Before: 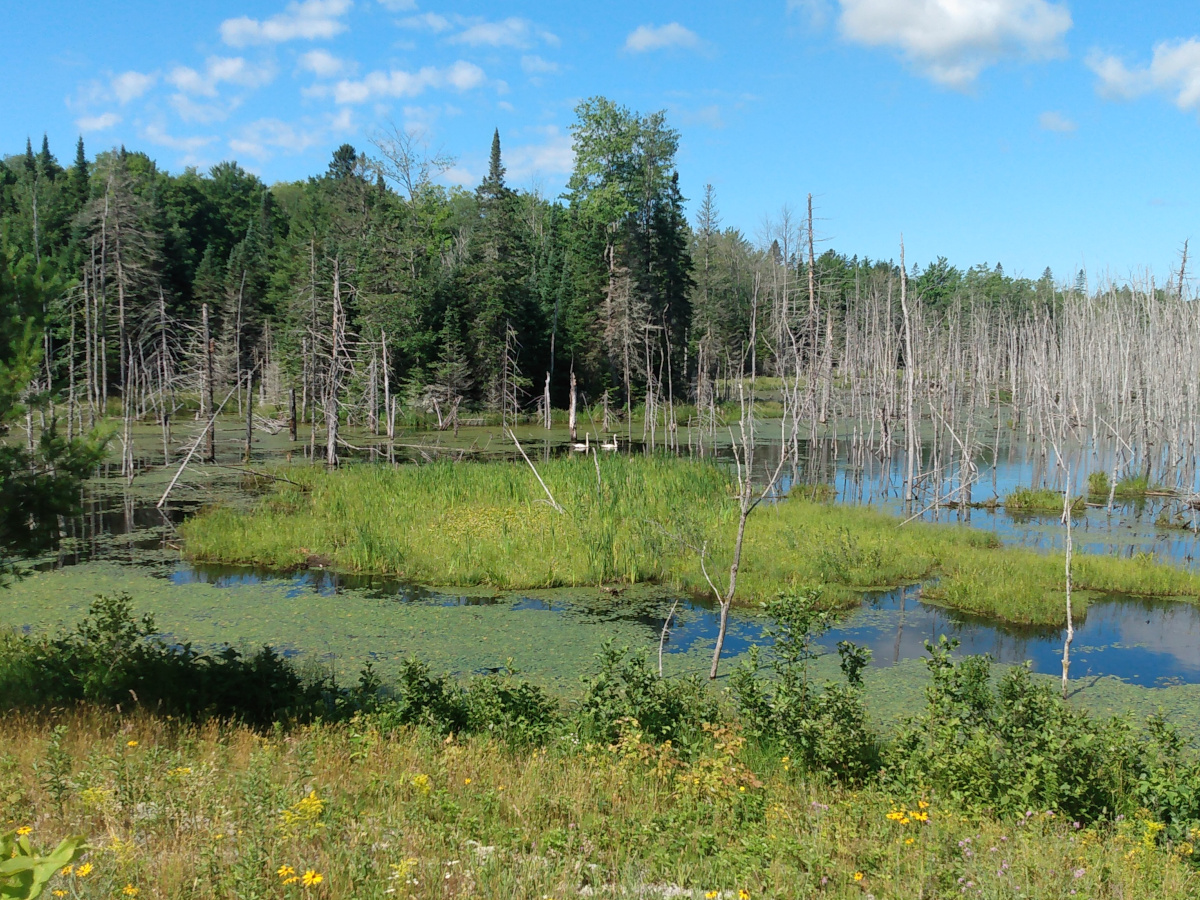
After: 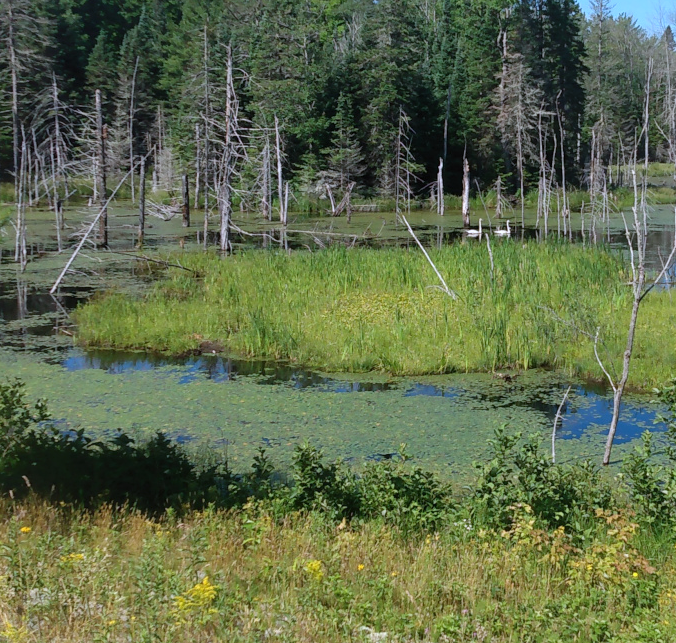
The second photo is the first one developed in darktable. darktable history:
white balance: red 0.967, blue 1.119, emerald 0.756
crop: left 8.966%, top 23.852%, right 34.699%, bottom 4.703%
shadows and highlights: shadows 62.66, white point adjustment 0.37, highlights -34.44, compress 83.82%
